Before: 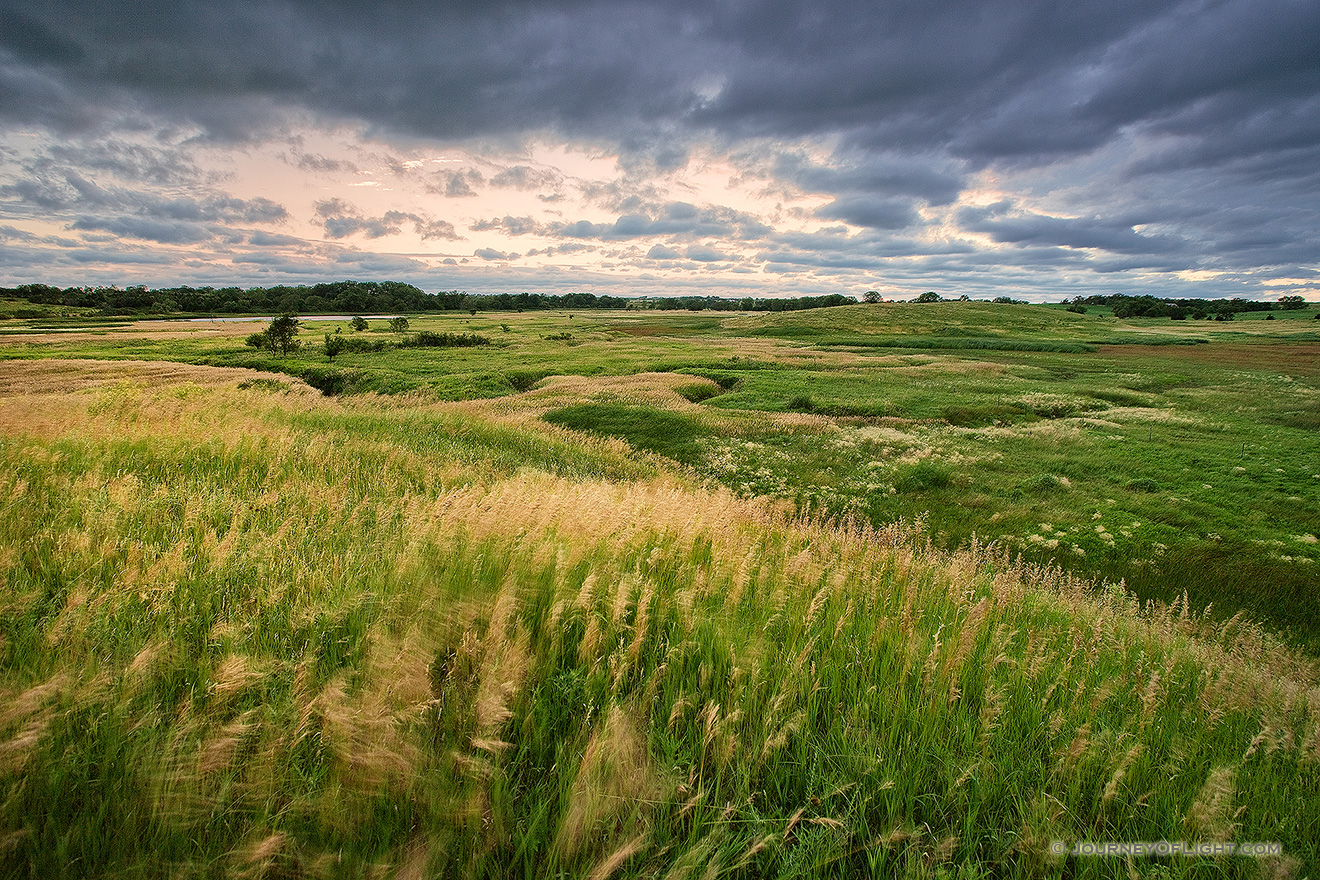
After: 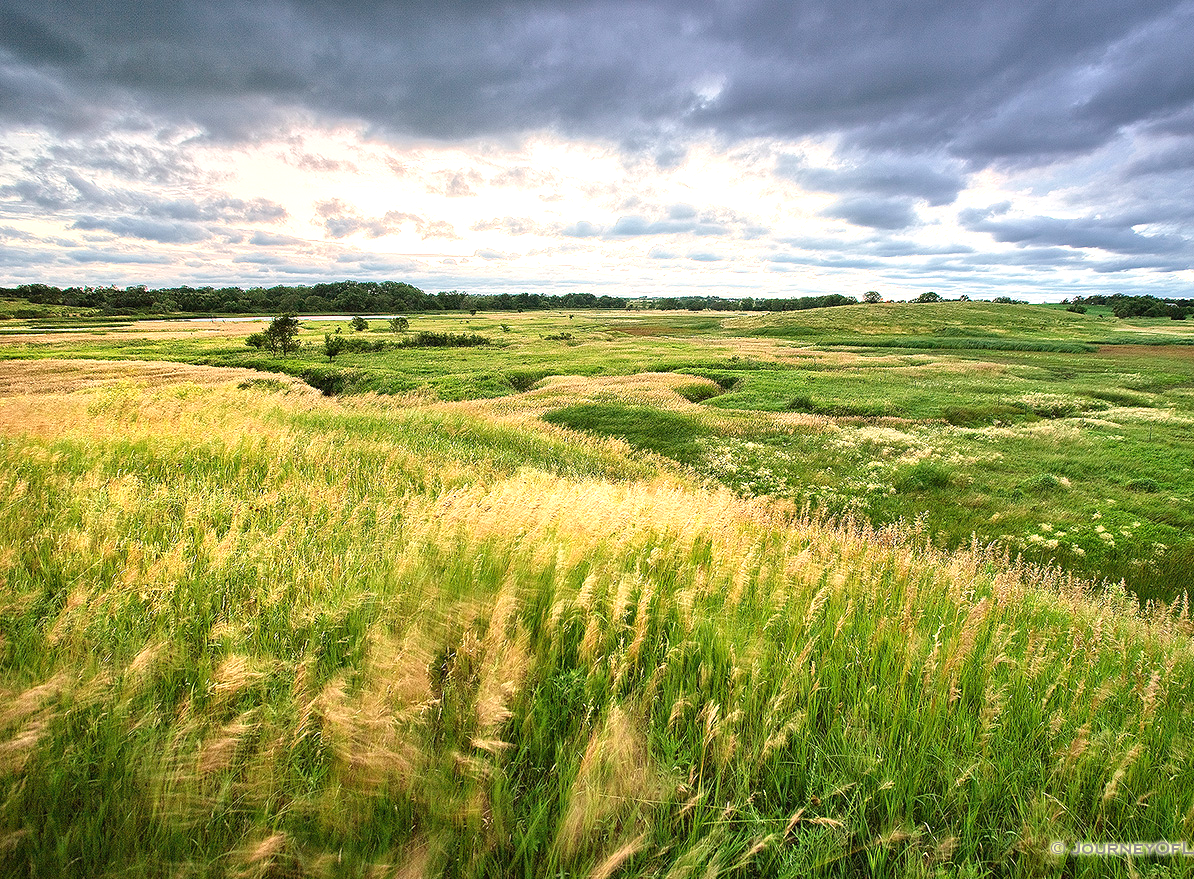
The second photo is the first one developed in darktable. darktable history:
crop: right 9.509%, bottom 0.031%
exposure: black level correction 0, exposure 0.95 EV, compensate exposure bias true, compensate highlight preservation false
